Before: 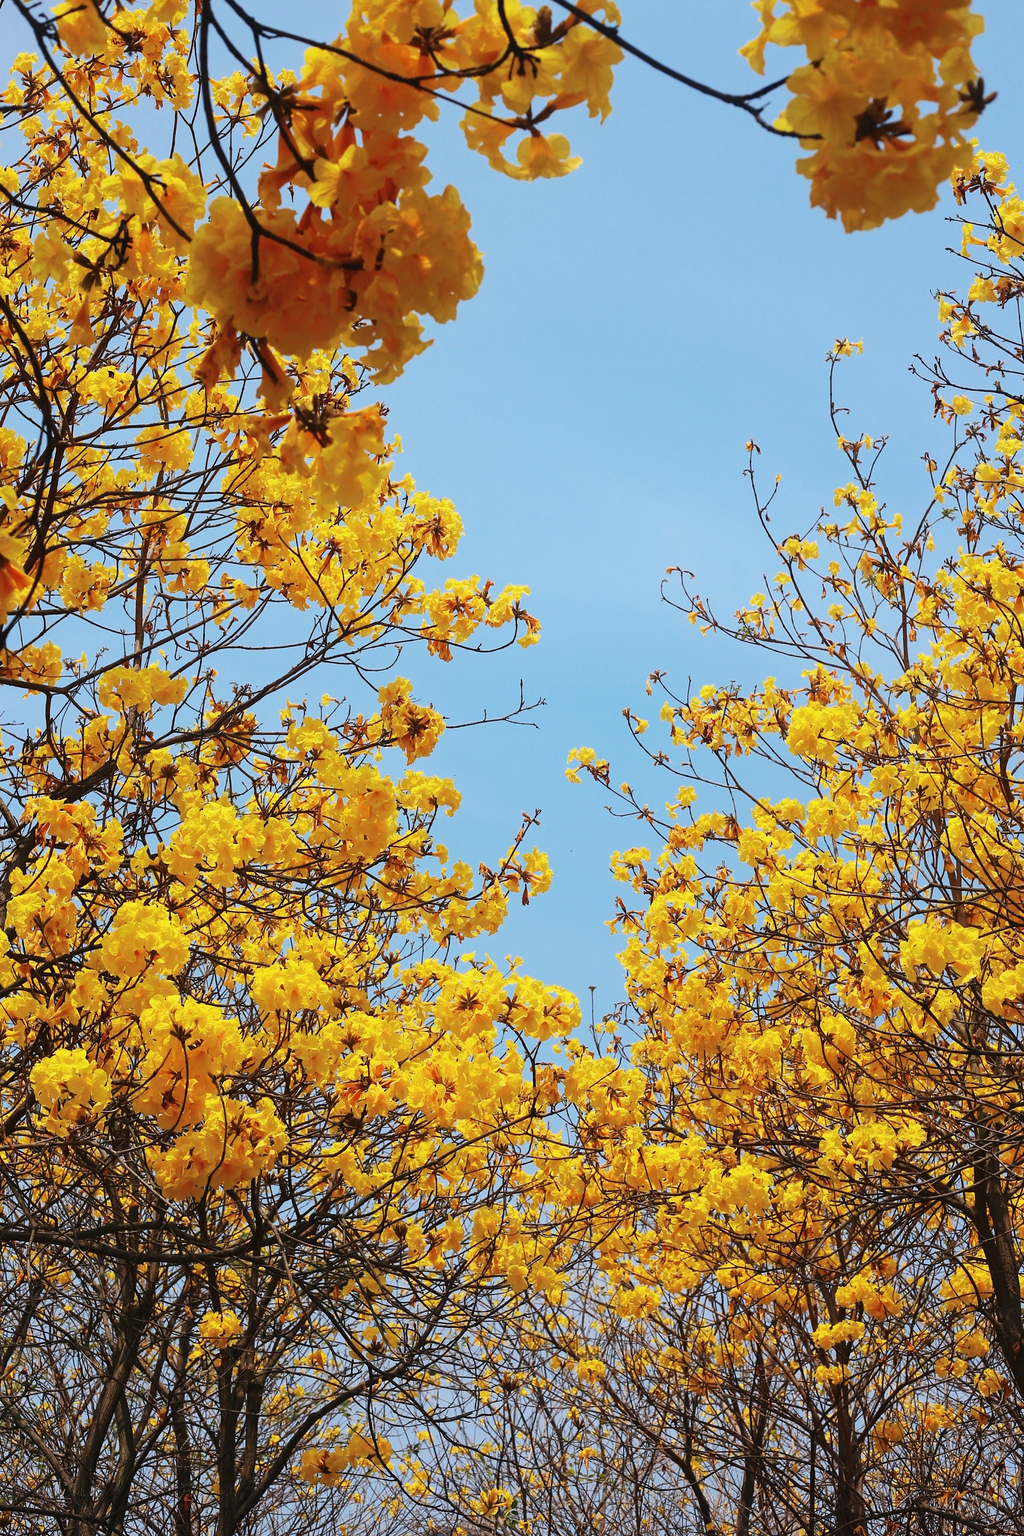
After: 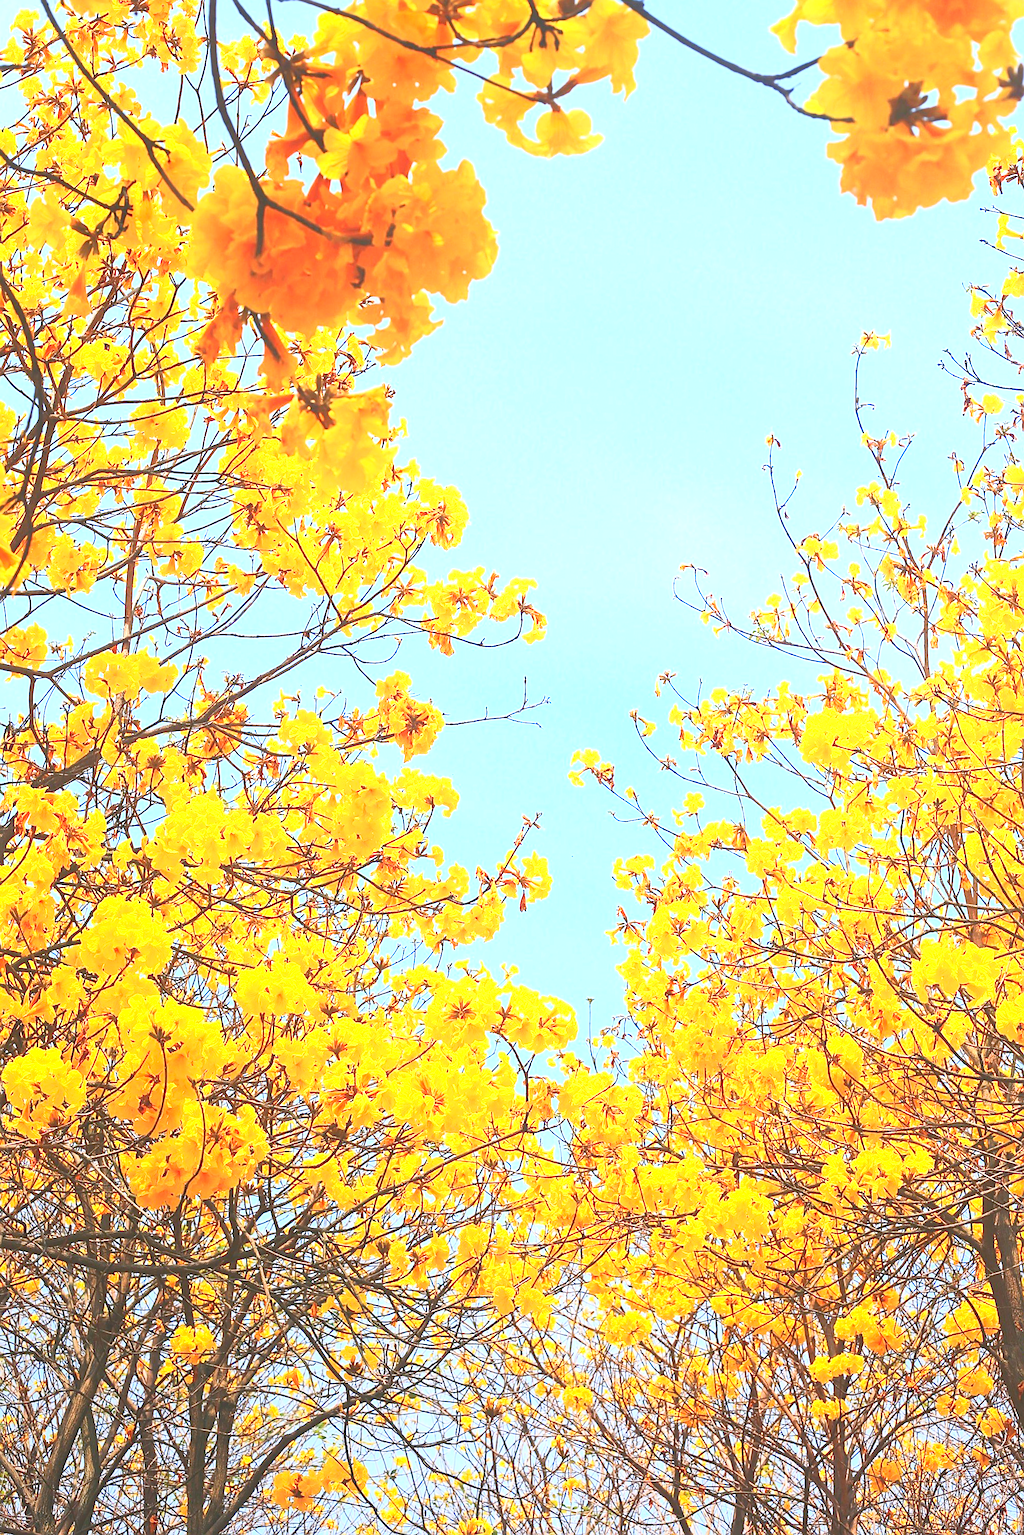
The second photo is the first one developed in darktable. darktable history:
sharpen: on, module defaults
crop and rotate: angle -1.6°
local contrast: detail 69%
exposure: black level correction 0, exposure 1.481 EV, compensate highlight preservation false
tone curve: curves: ch0 [(0.003, 0.029) (0.188, 0.252) (0.46, 0.56) (0.608, 0.748) (0.871, 0.955) (1, 1)]; ch1 [(0, 0) (0.35, 0.356) (0.45, 0.453) (0.508, 0.515) (0.618, 0.634) (1, 1)]; ch2 [(0, 0) (0.456, 0.469) (0.5, 0.5) (0.634, 0.625) (1, 1)], color space Lab, linked channels, preserve colors none
